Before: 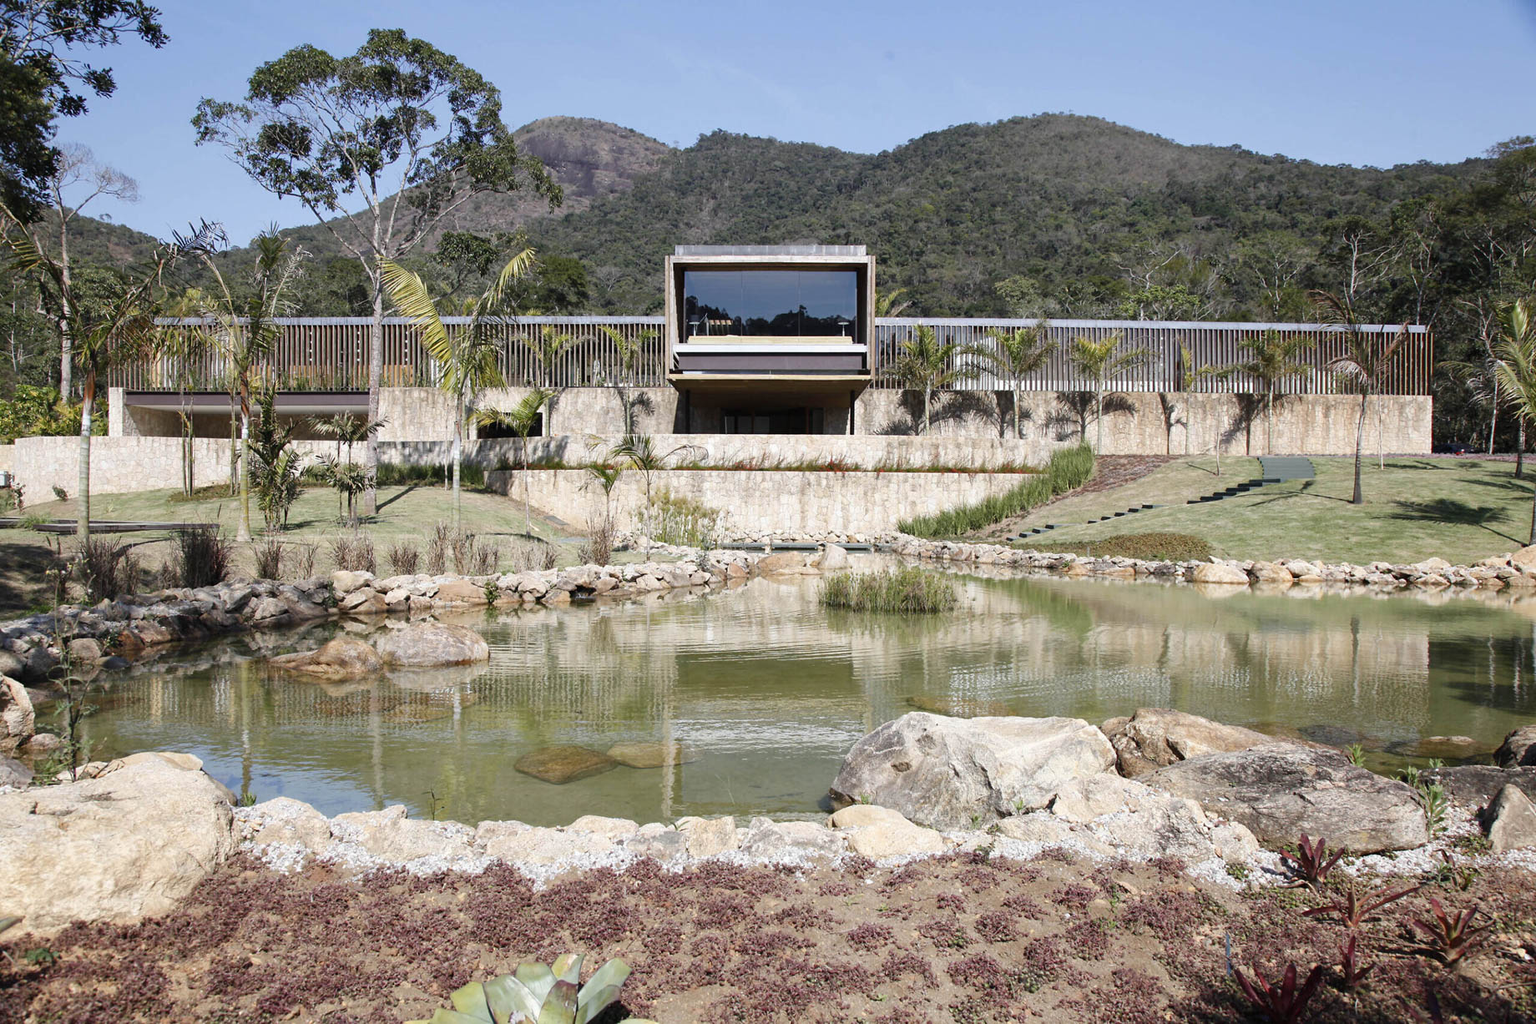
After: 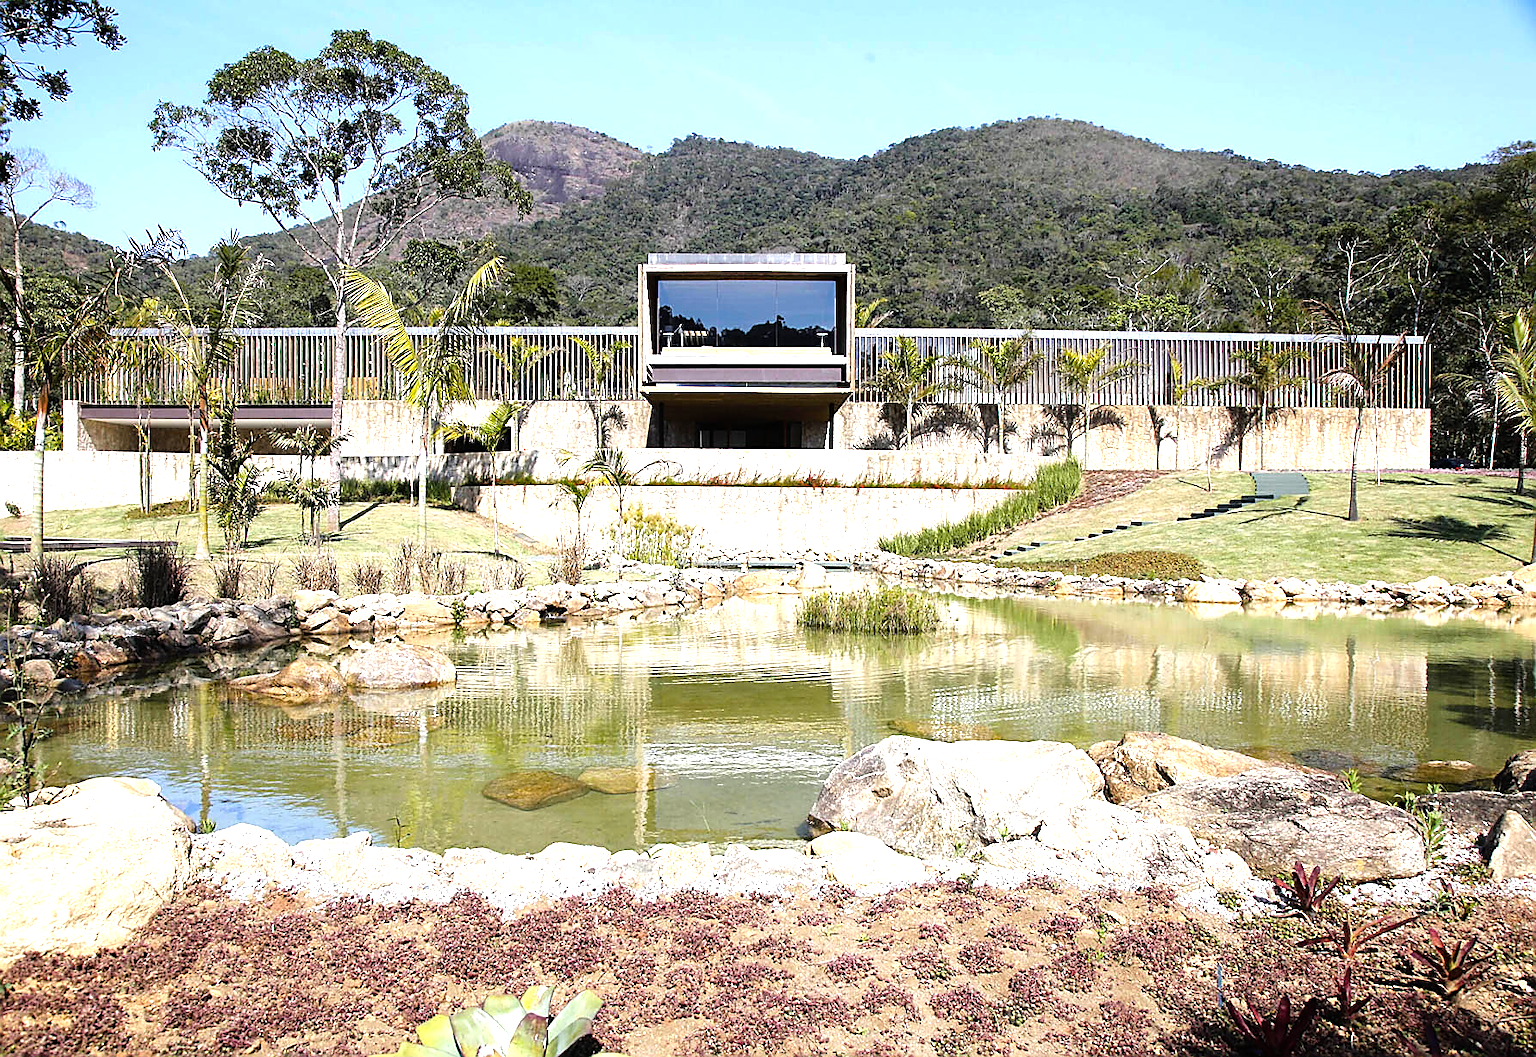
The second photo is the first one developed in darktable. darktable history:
tone equalizer: -8 EV -1.11 EV, -7 EV -1.05 EV, -6 EV -0.843 EV, -5 EV -0.563 EV, -3 EV 0.599 EV, -2 EV 0.84 EV, -1 EV 0.986 EV, +0 EV 1.06 EV, mask exposure compensation -0.515 EV
crop and rotate: left 3.199%
sharpen: radius 1.393, amount 1.233, threshold 0.765
color balance rgb: linear chroma grading › global chroma 9.988%, perceptual saturation grading › global saturation 0.376%, global vibrance 40.691%
